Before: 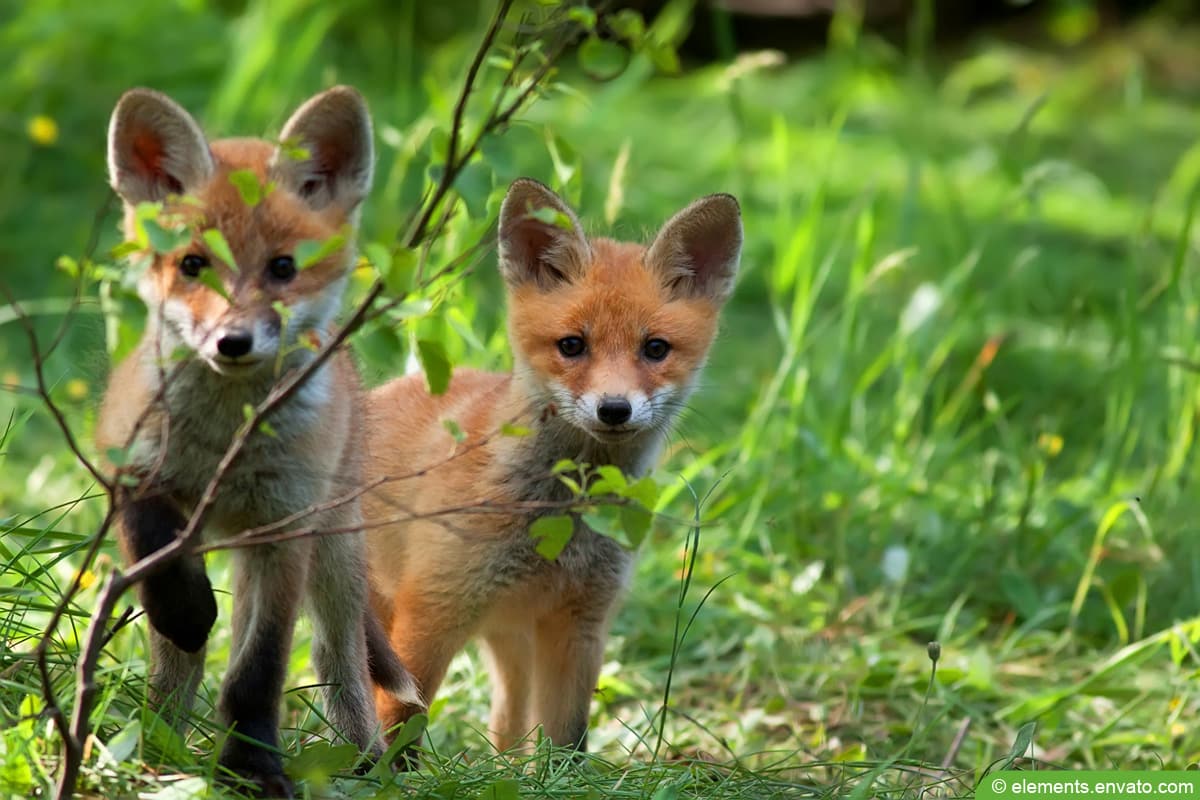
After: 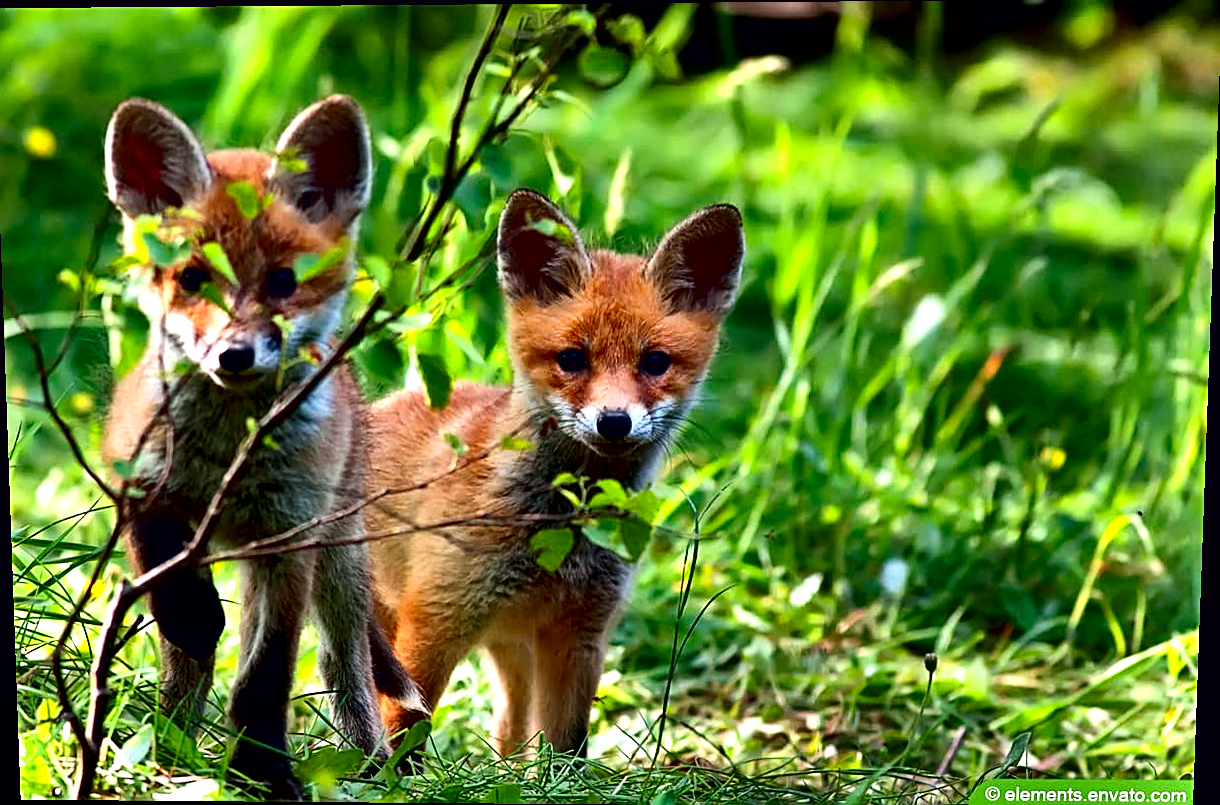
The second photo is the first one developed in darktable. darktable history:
shadows and highlights: soften with gaussian
crop and rotate: left 0.614%, top 0.179%, bottom 0.309%
local contrast: mode bilateral grid, contrast 20, coarseness 50, detail 120%, midtone range 0.2
contrast brightness saturation: contrast 0.13, brightness -0.05, saturation 0.16
rotate and perspective: lens shift (vertical) 0.048, lens shift (horizontal) -0.024, automatic cropping off
haze removal: compatibility mode true, adaptive false
sharpen: on, module defaults
contrast equalizer: octaves 7, y [[0.627 ×6], [0.563 ×6], [0 ×6], [0 ×6], [0 ×6]]
